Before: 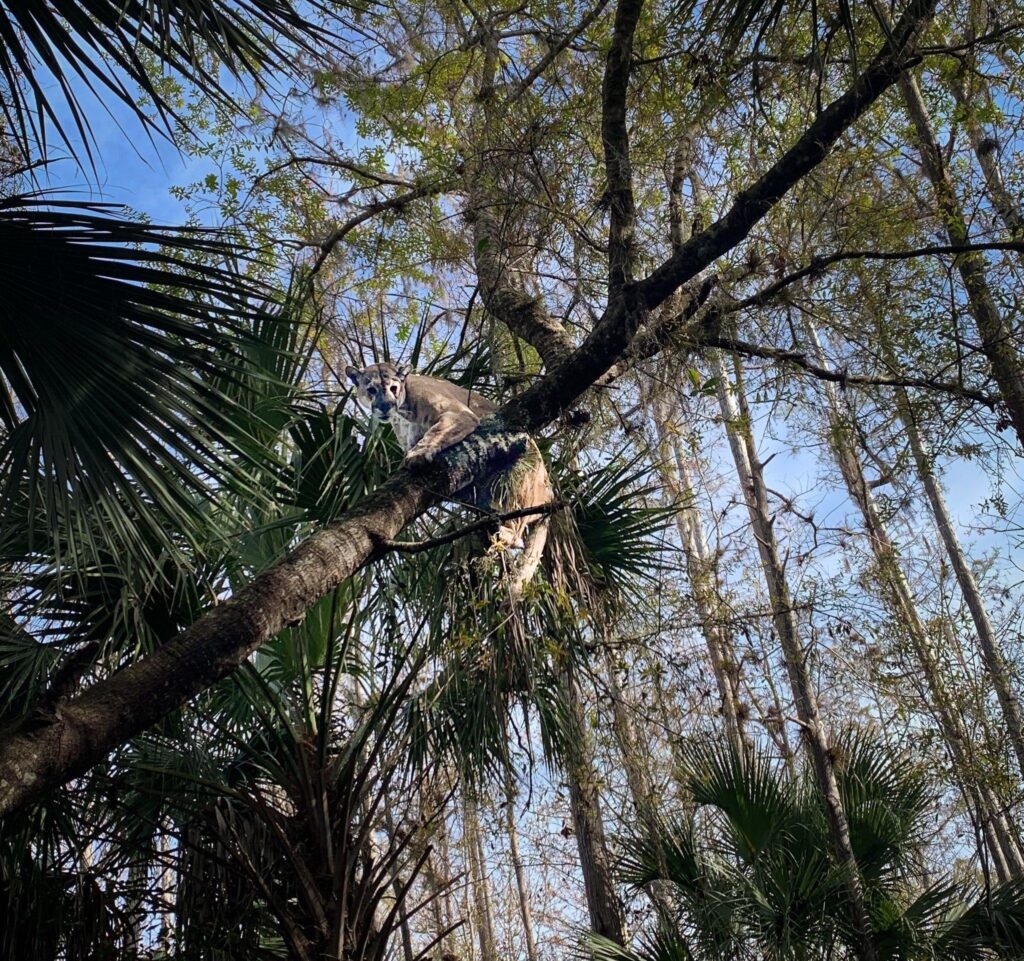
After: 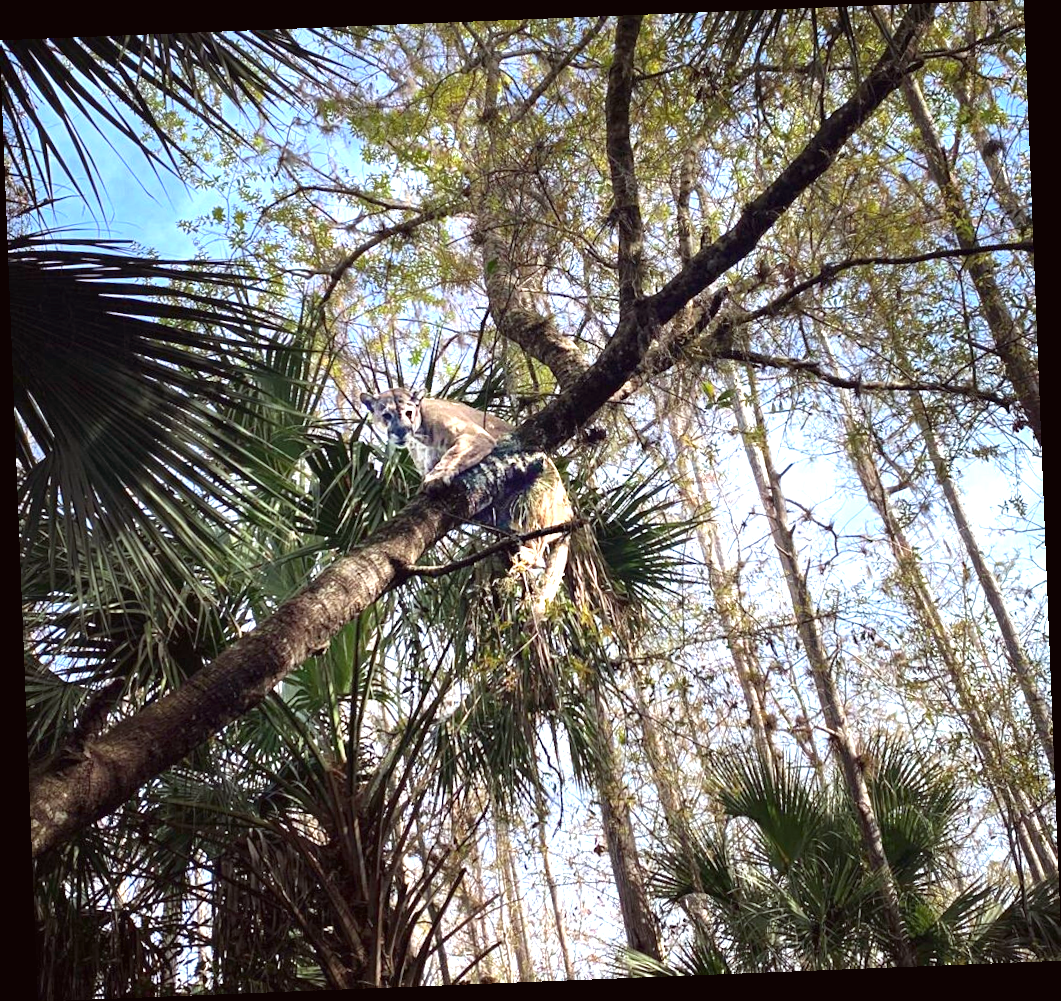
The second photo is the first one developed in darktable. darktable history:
exposure: black level correction 0, exposure 1.2 EV, compensate exposure bias true, compensate highlight preservation false
rotate and perspective: rotation -2.29°, automatic cropping off
color balance: mode lift, gamma, gain (sRGB), lift [1, 1.049, 1, 1]
